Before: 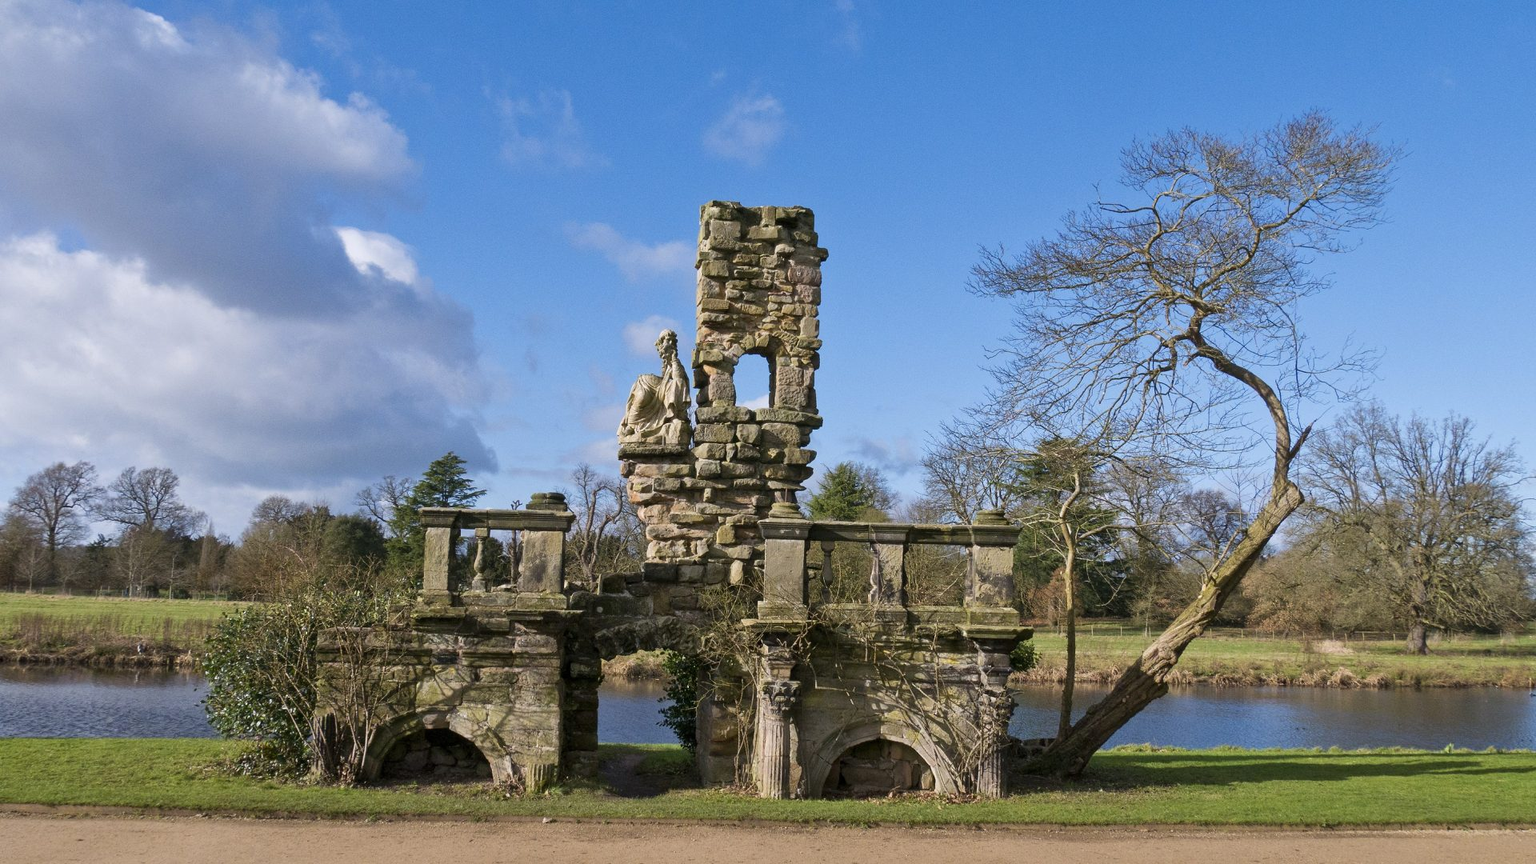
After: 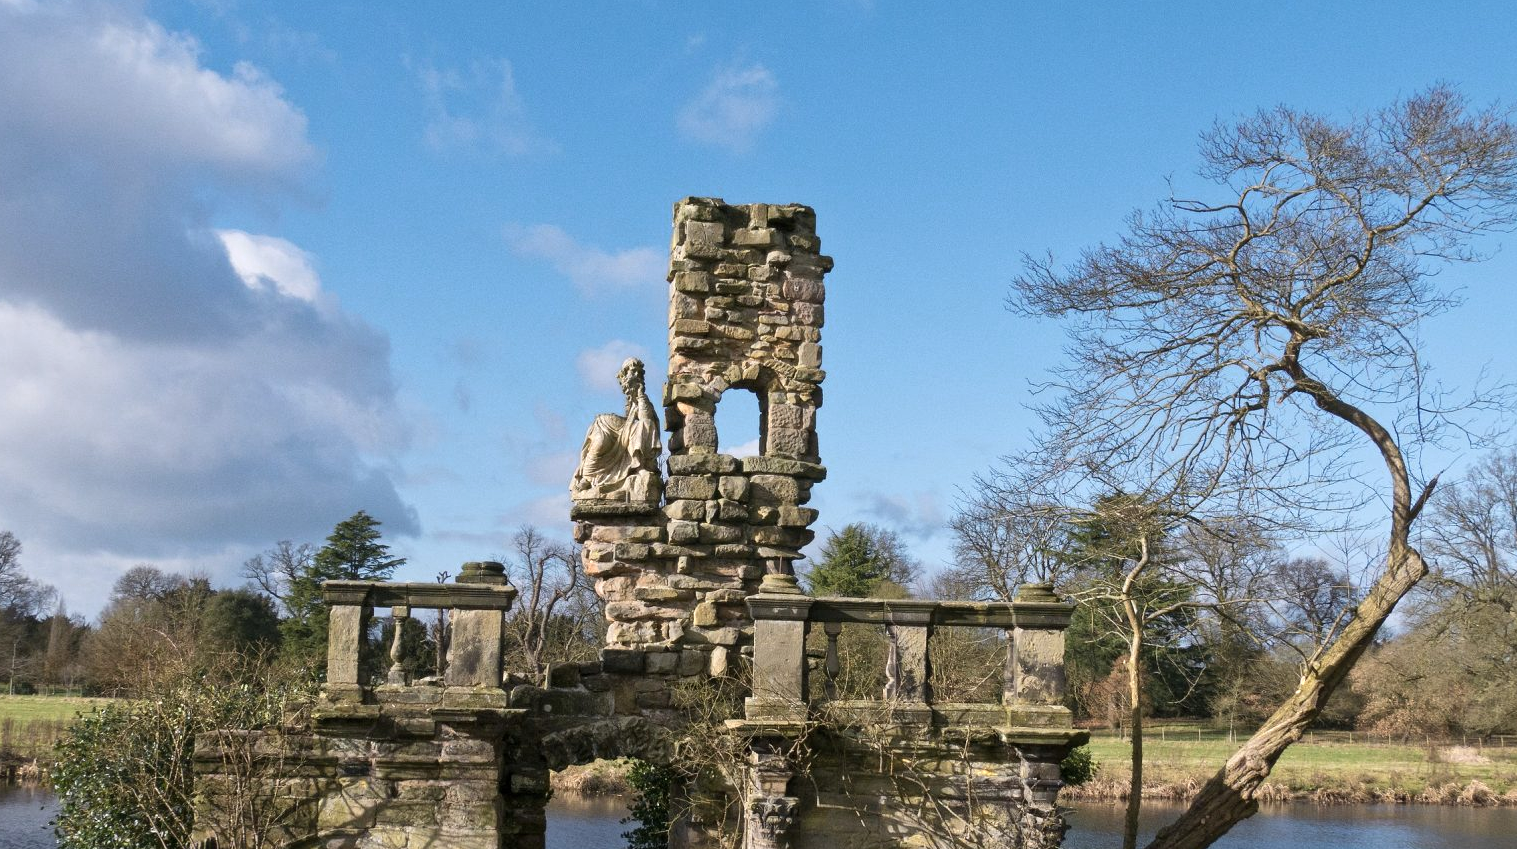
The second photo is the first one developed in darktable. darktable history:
crop and rotate: left 10.57%, top 5.059%, right 10.398%, bottom 16.307%
color zones: curves: ch0 [(0.018, 0.548) (0.224, 0.64) (0.425, 0.447) (0.675, 0.575) (0.732, 0.579)]; ch1 [(0.066, 0.487) (0.25, 0.5) (0.404, 0.43) (0.75, 0.421) (0.956, 0.421)]; ch2 [(0.044, 0.561) (0.215, 0.465) (0.399, 0.544) (0.465, 0.548) (0.614, 0.447) (0.724, 0.43) (0.882, 0.623) (0.956, 0.632)]
